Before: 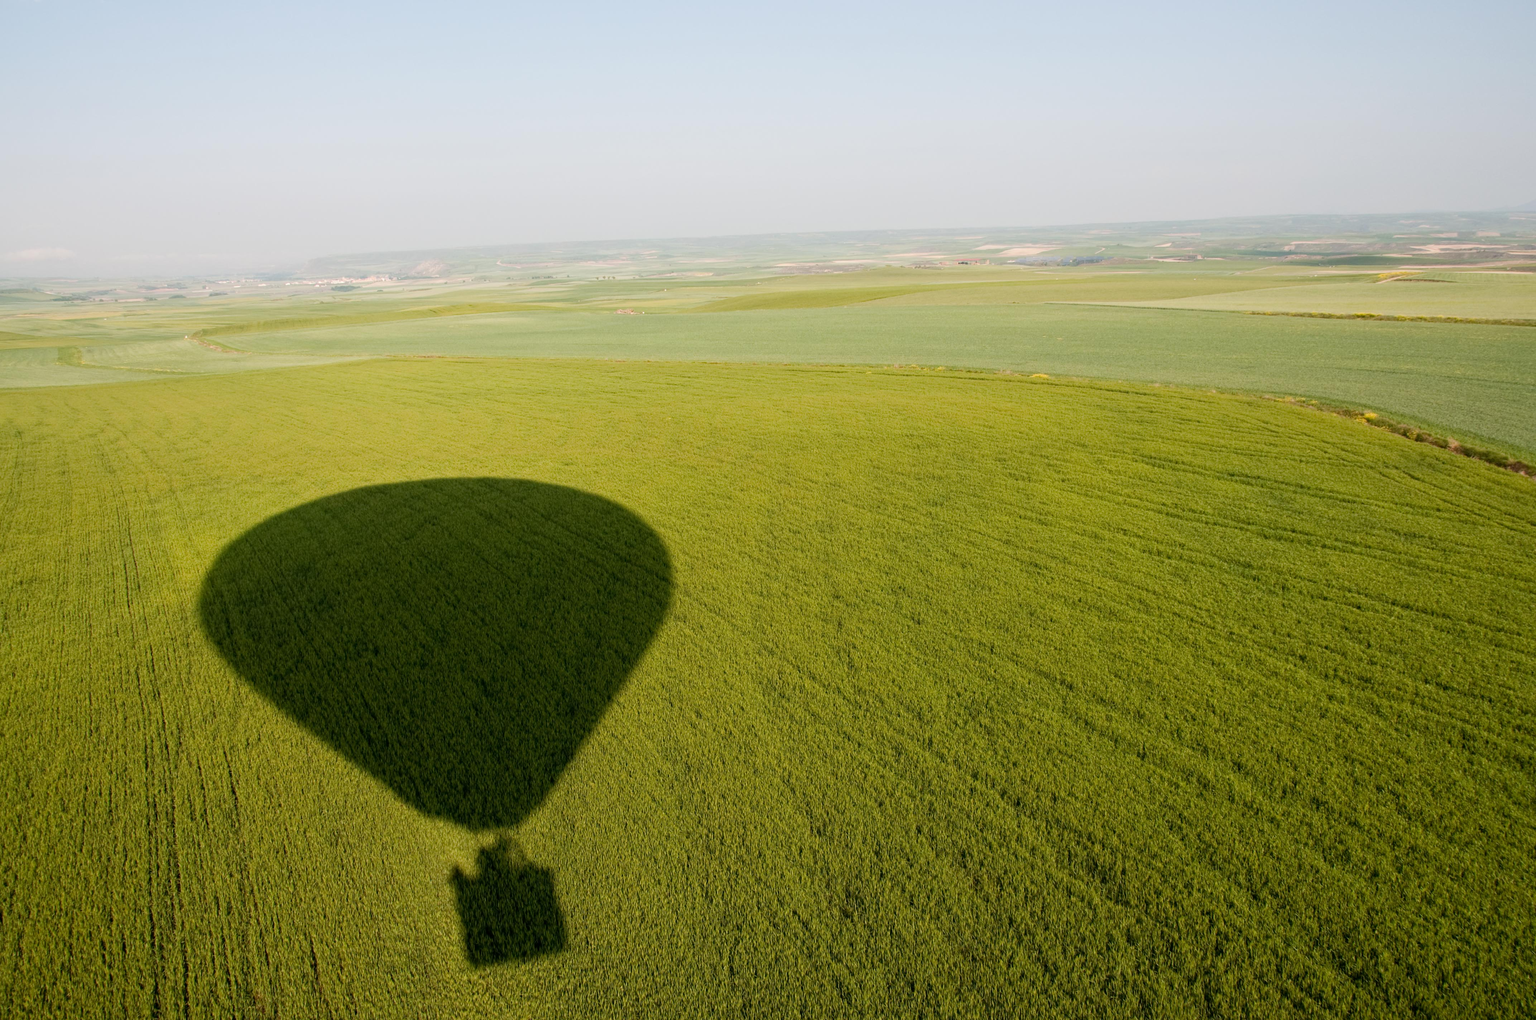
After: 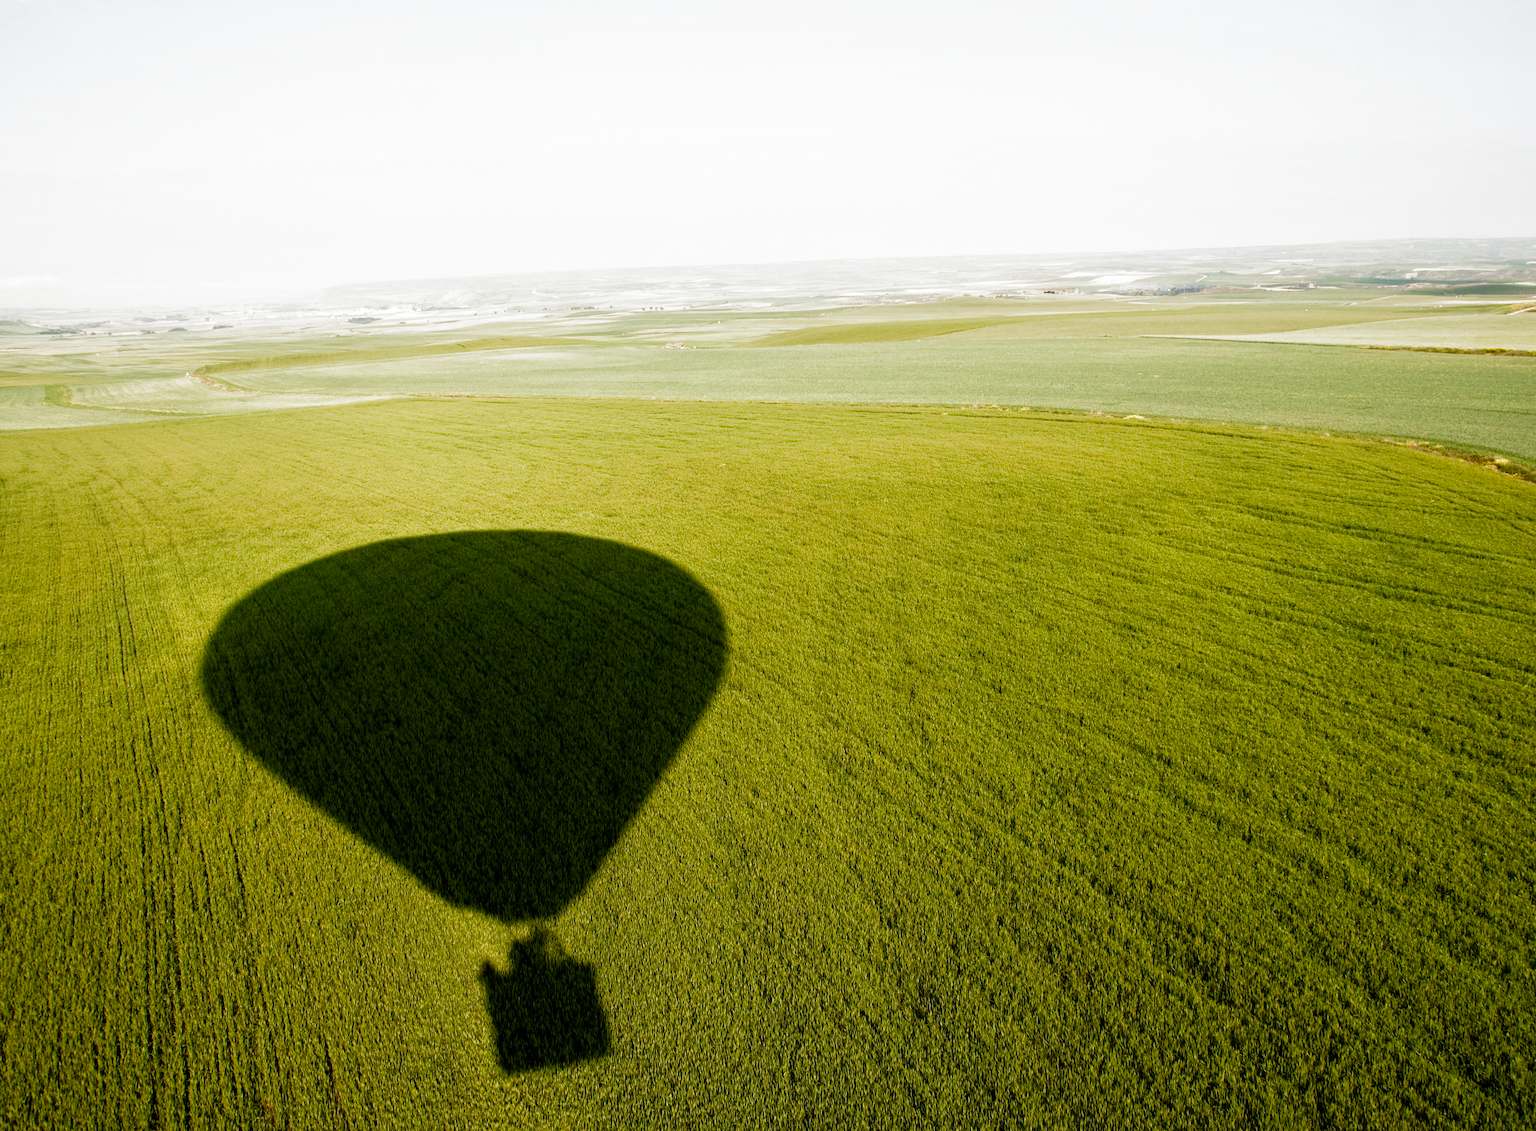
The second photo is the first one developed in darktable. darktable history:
filmic rgb: black relative exposure -7.99 EV, white relative exposure 2.18 EV, threshold -0.314 EV, transition 3.19 EV, structure ↔ texture 99.63%, hardness 7.01, add noise in highlights 0.002, preserve chrominance no, color science v4 (2020), enable highlight reconstruction true
crop and rotate: left 1.162%, right 8.683%
